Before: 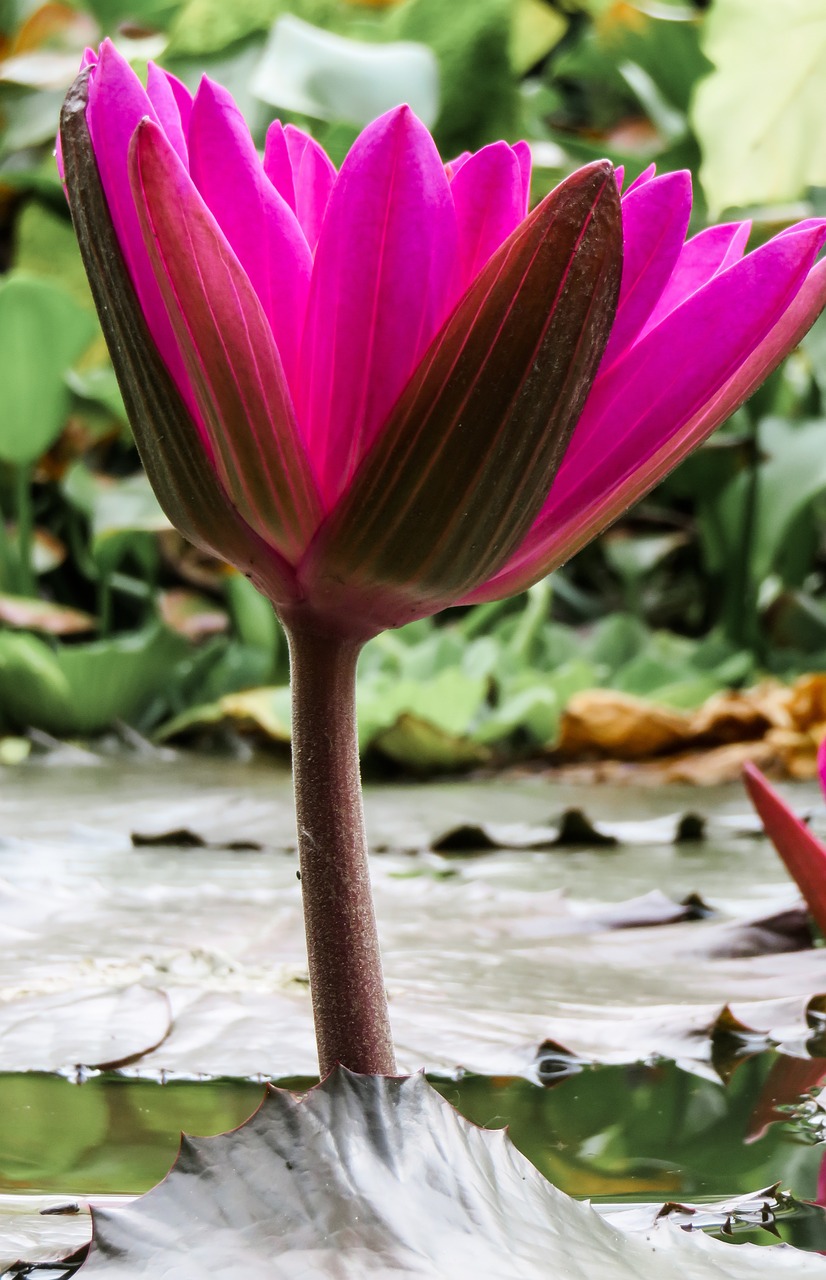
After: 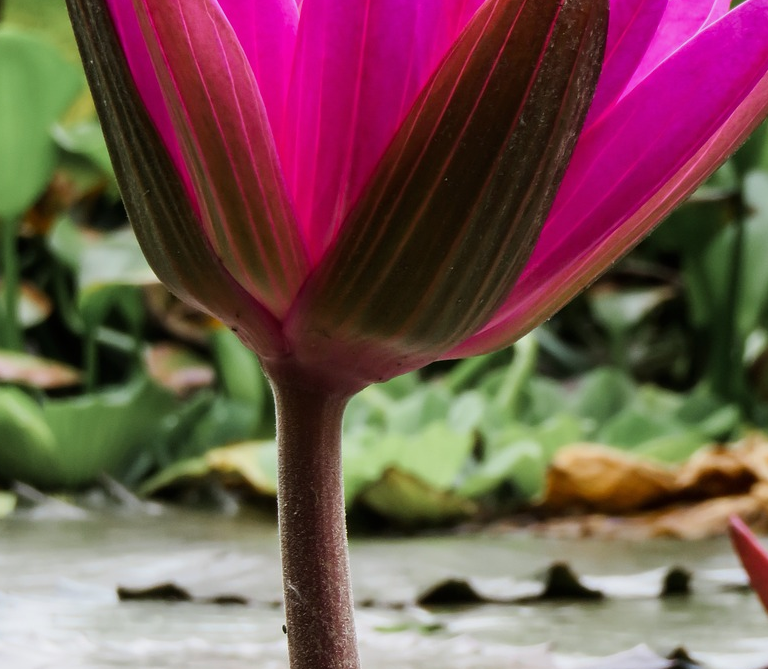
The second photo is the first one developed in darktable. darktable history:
crop: left 1.744%, top 19.225%, right 5.069%, bottom 28.357%
exposure: exposure -0.177 EV, compensate highlight preservation false
